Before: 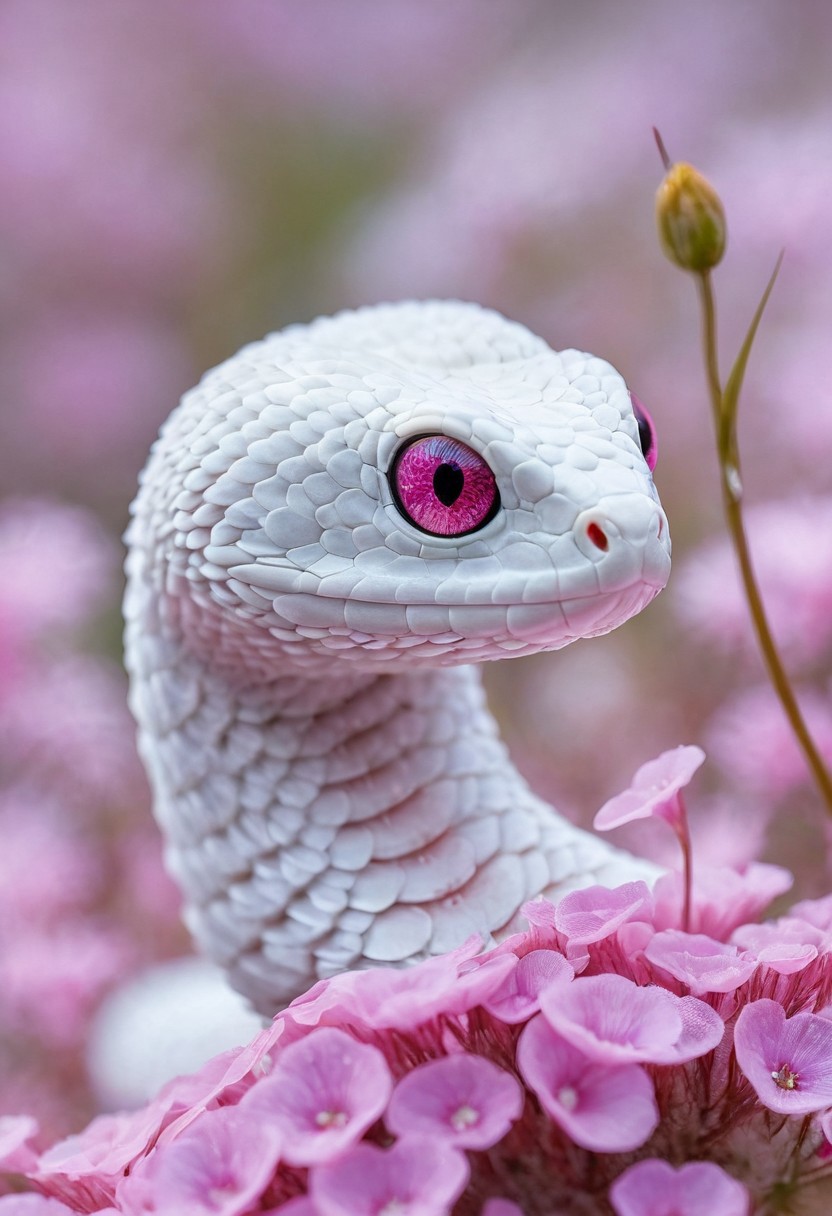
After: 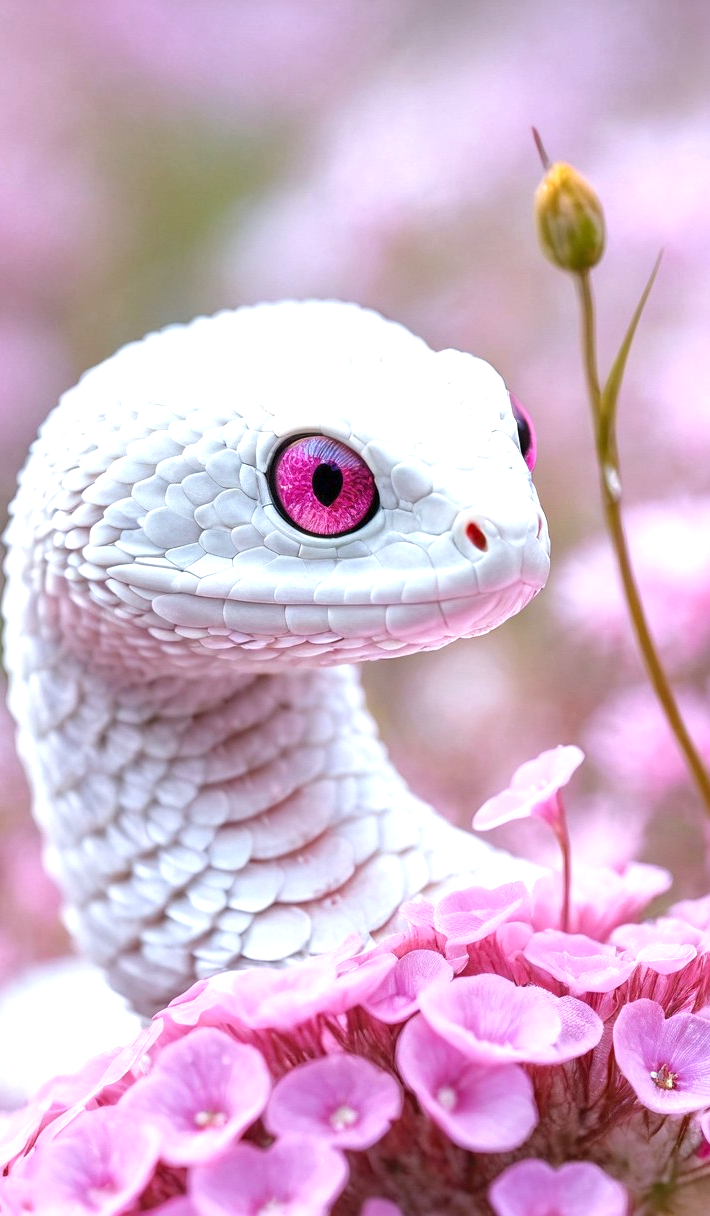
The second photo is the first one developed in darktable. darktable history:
exposure: exposure 0.781 EV, compensate highlight preservation false
crop and rotate: left 14.584%
